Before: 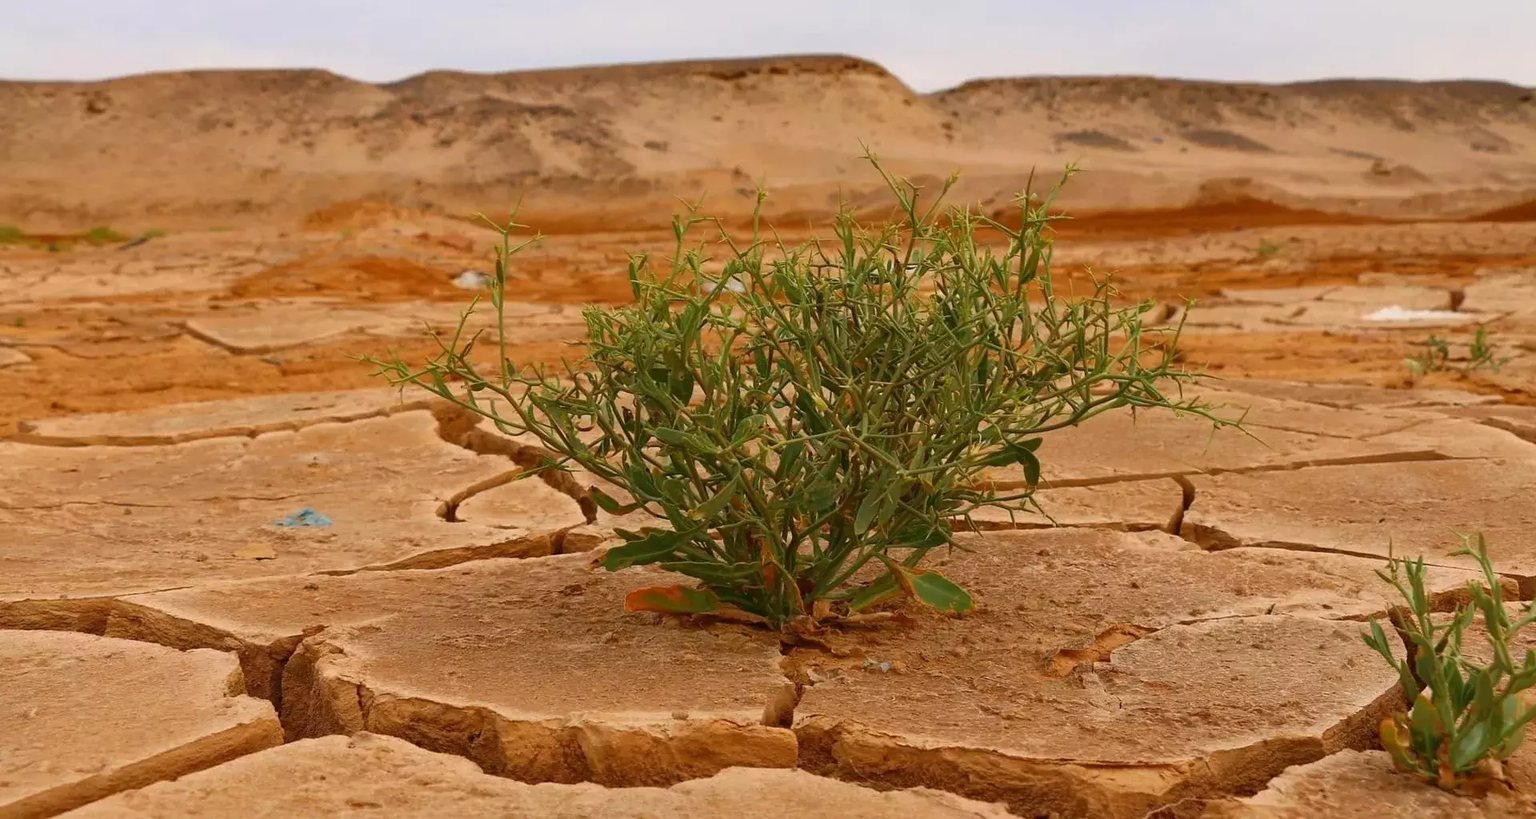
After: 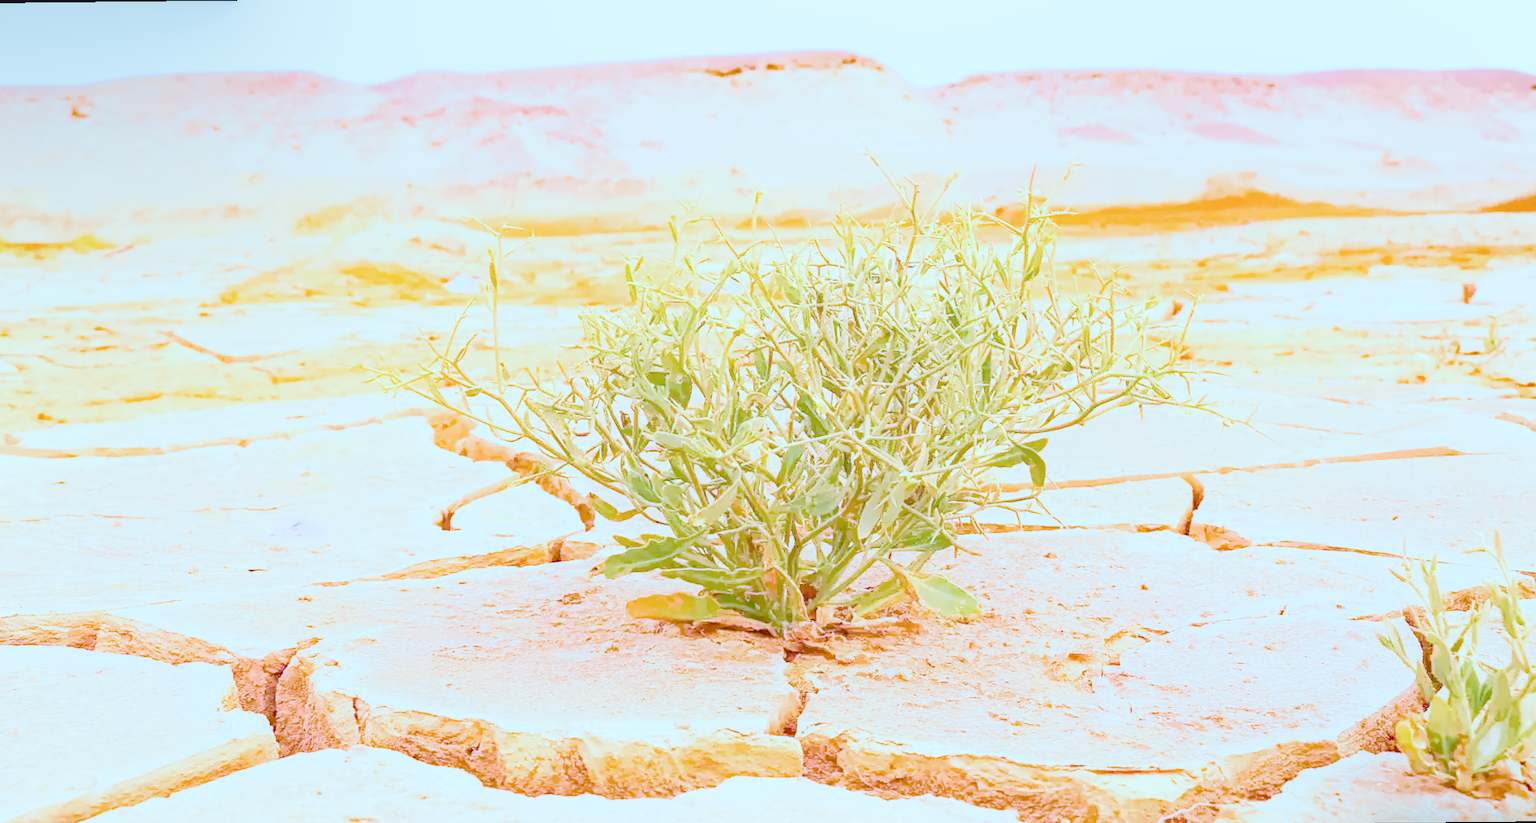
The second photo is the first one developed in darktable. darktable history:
local contrast: on, module defaults
color calibration: illuminant as shot in camera, x 0.358, y 0.373, temperature 4628.91 K
color balance: mode lift, gamma, gain (sRGB), lift [0.997, 0.979, 1.021, 1.011], gamma [1, 1.084, 0.916, 0.998], gain [1, 0.87, 1.13, 1.101], contrast 4.55%, contrast fulcrum 38.24%, output saturation 104.09%
denoise (profiled): preserve shadows 1.52, scattering 0.002, a [-1, 0, 0], compensate highlight preservation false
exposure: black level correction 0, exposure 0.7 EV, compensate exposure bias true, compensate highlight preservation false
haze removal: compatibility mode true, adaptive false
highlight reconstruction: method reconstruct in LCh
hot pixels: on, module defaults
lens correction: scale 1, crop 1, focal 16, aperture 5.6, distance 1000, camera "Canon EOS RP", lens "Canon RF 16mm F2.8 STM"
shadows and highlights: shadows 0, highlights 40
white balance: red 2.229, blue 1.46
tone equalizer: -8 EV 0.25 EV, -7 EV 0.417 EV, -6 EV 0.417 EV, -5 EV 0.25 EV, -3 EV -0.25 EV, -2 EV -0.417 EV, -1 EV -0.417 EV, +0 EV -0.25 EV, edges refinement/feathering 500, mask exposure compensation -1.57 EV, preserve details guided filter
velvia: on, module defaults
filmic rgb "scene-referred default": black relative exposure -7.15 EV, white relative exposure 5.36 EV, hardness 3.02
rotate and perspective: rotation -0.66°, automatic cropping original format, crop left 0.012, crop right 0.988, crop top 0.017, crop bottom 0.983
color balance rgb: shadows lift › luminance -7.7%, shadows lift › chroma 2.13%, shadows lift › hue 200.79°, power › luminance -7.77%, power › chroma 2.27%, power › hue 220.69°, highlights gain › luminance 15.15%, highlights gain › chroma 4%, highlights gain › hue 209.35°, global offset › luminance -0.21%, global offset › chroma 0.27%, perceptual saturation grading › global saturation 24.42%, perceptual saturation grading › highlights -24.42%, perceptual saturation grading › mid-tones 24.42%, perceptual saturation grading › shadows 40%, perceptual brilliance grading › global brilliance -5%, perceptual brilliance grading › highlights 24.42%, perceptual brilliance grading › mid-tones 7%, perceptual brilliance grading › shadows -5%
